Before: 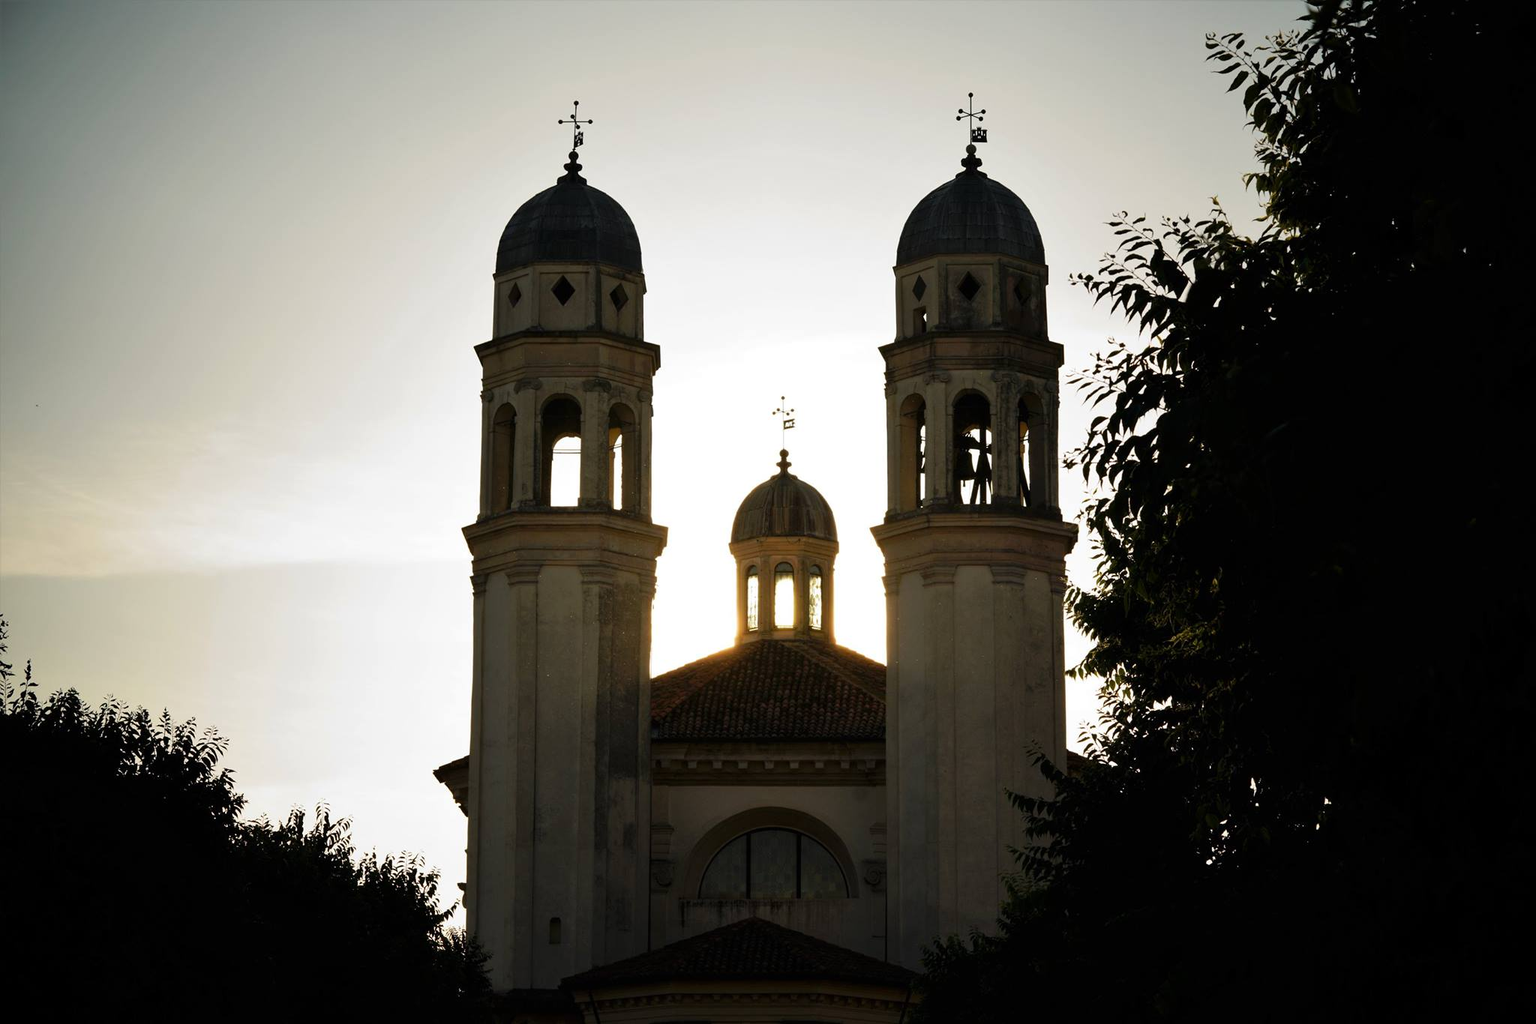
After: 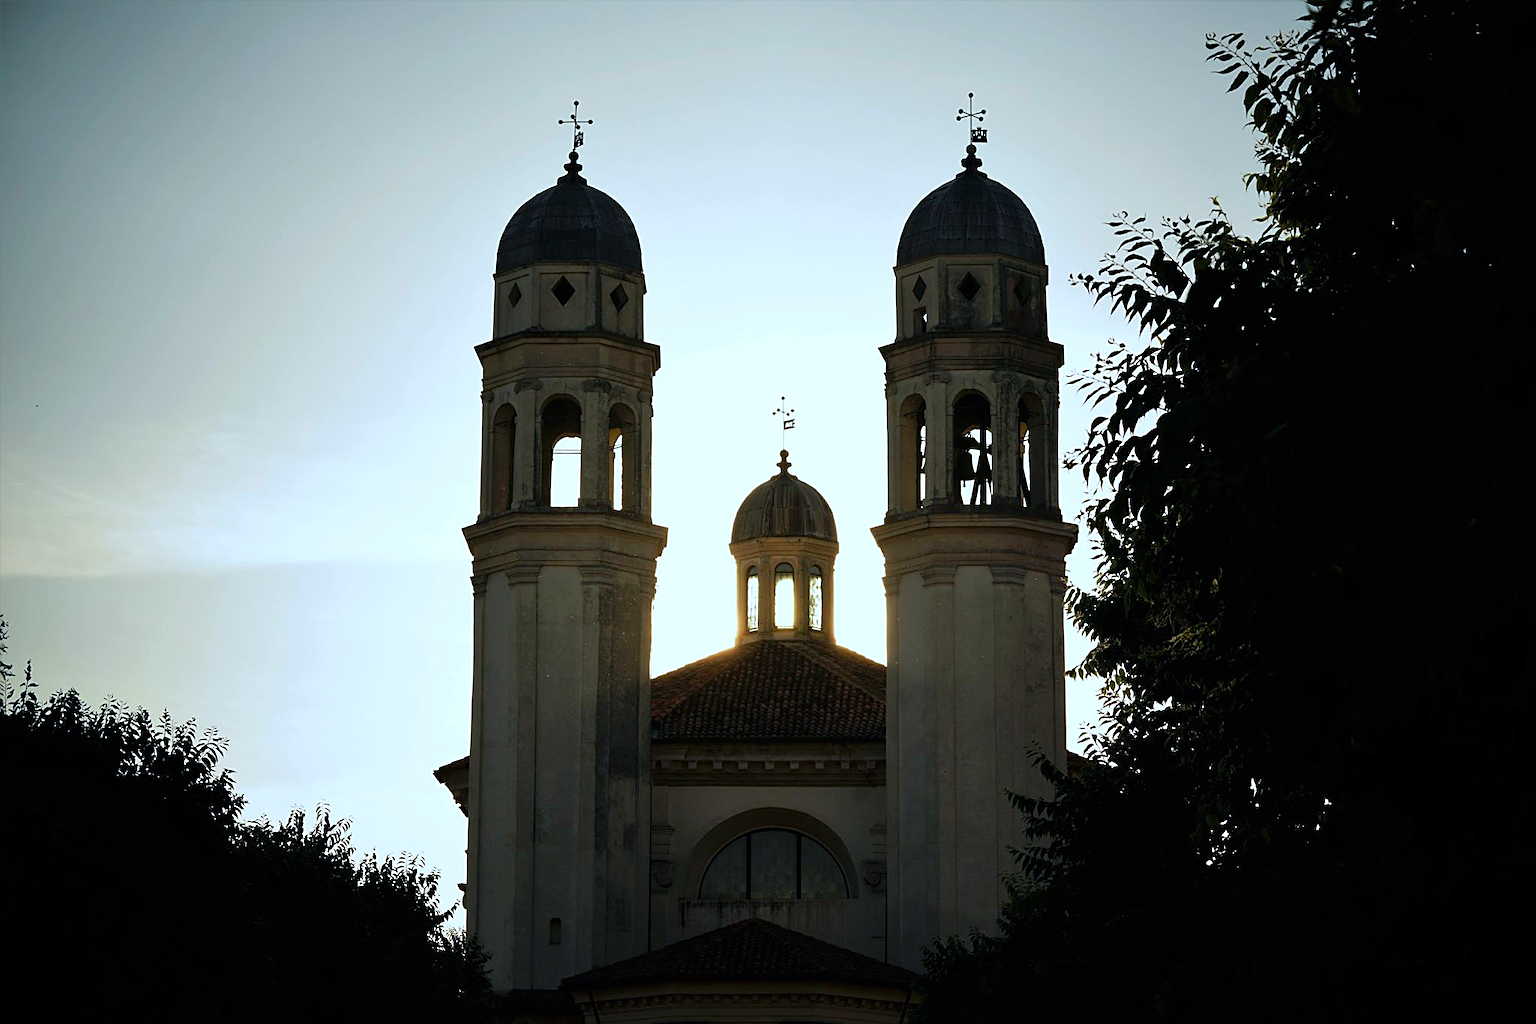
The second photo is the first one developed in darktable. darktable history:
color calibration: illuminant F (fluorescent), F source F9 (Cool White Deluxe 4150 K) – high CRI, x 0.374, y 0.373, temperature 4158.34 K
sharpen: on, module defaults
